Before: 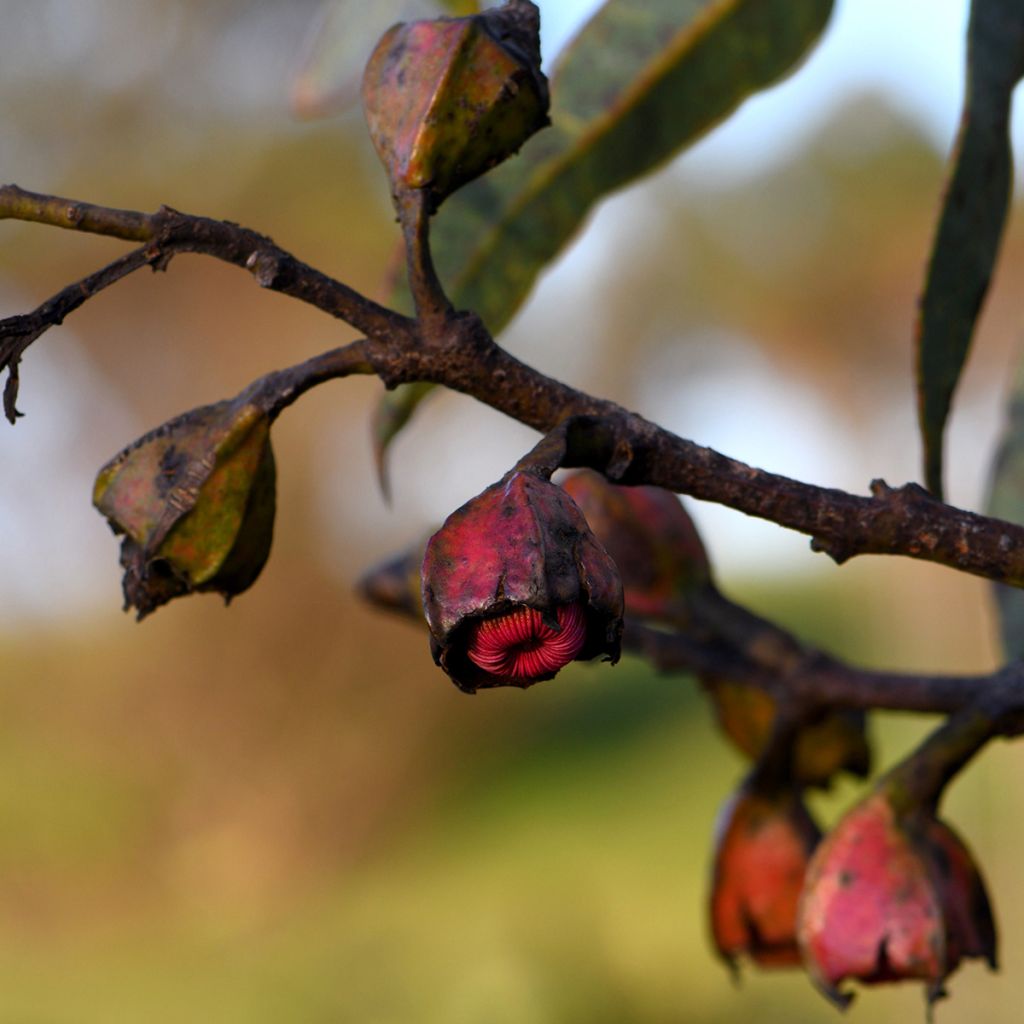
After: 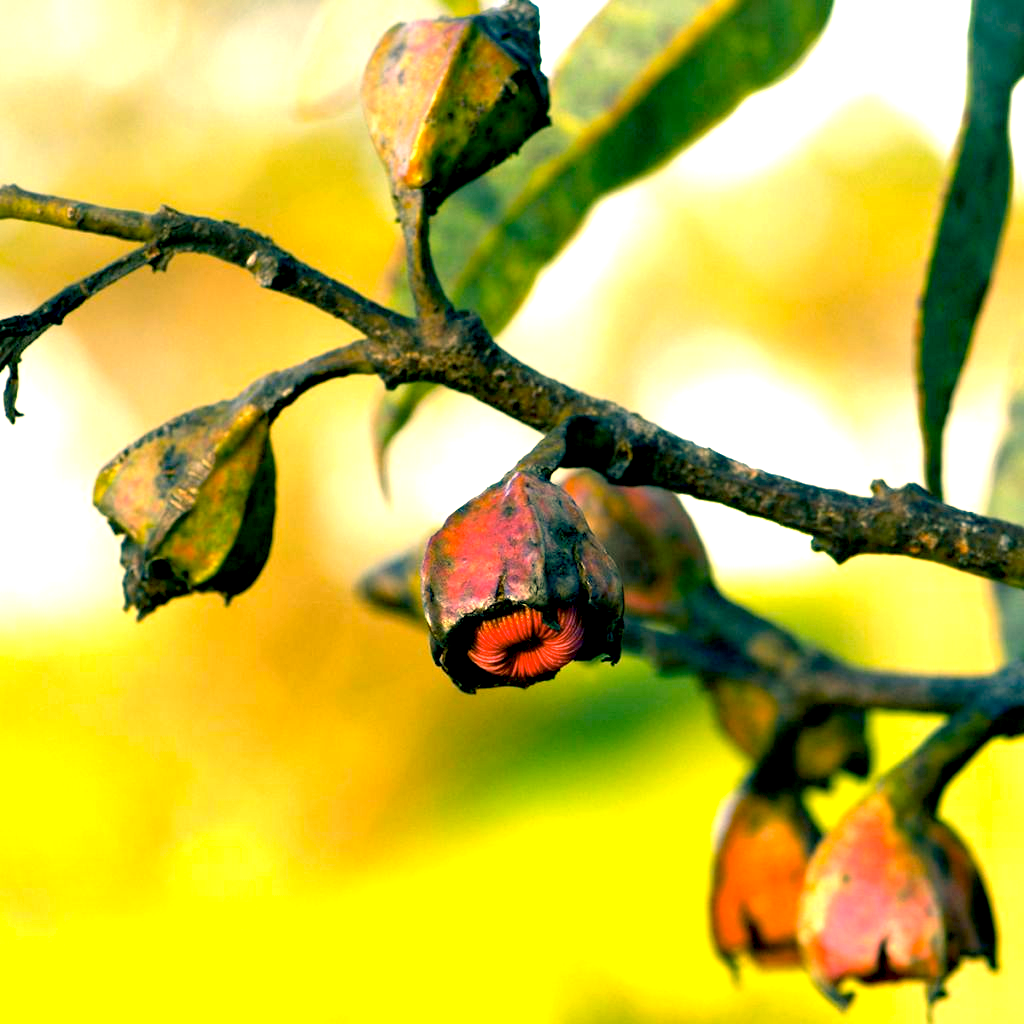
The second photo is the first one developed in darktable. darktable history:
color correction: highlights a* 1.99, highlights b* 34.66, shadows a* -37.25, shadows b* -5.31
exposure: black level correction 0.005, exposure 2.069 EV, compensate highlight preservation false
